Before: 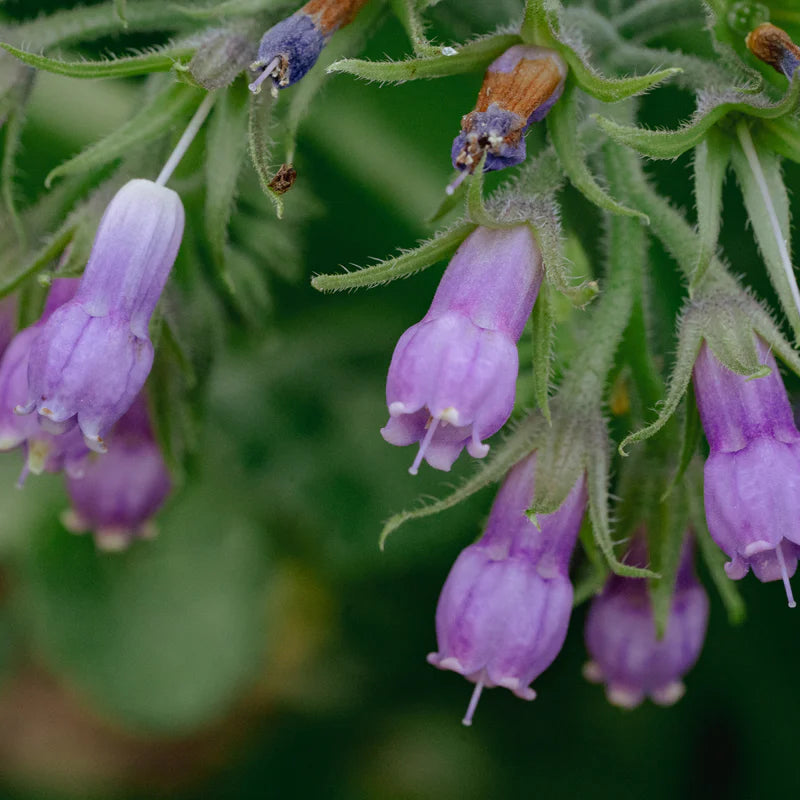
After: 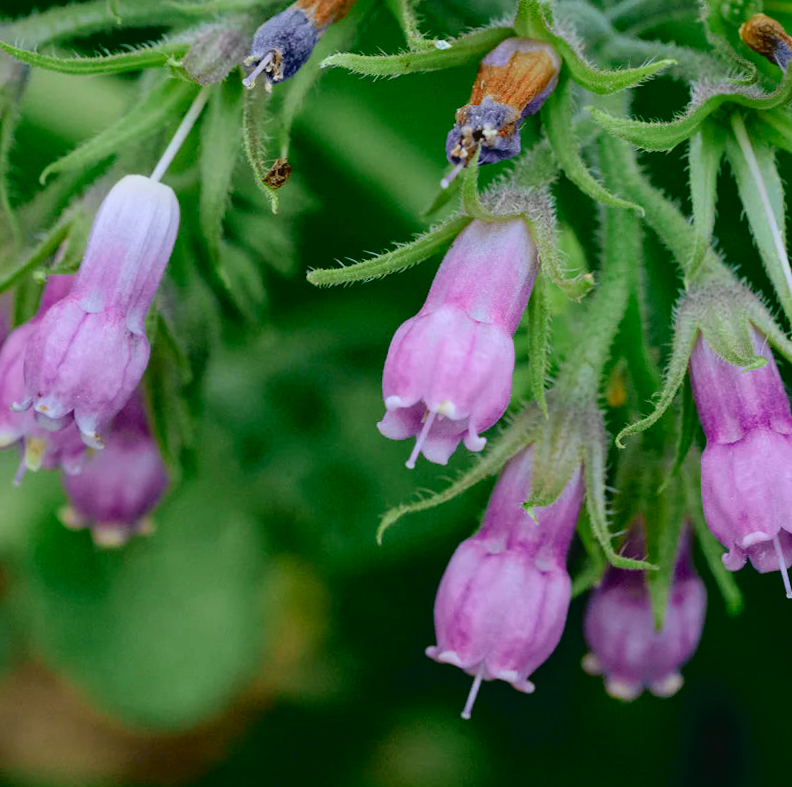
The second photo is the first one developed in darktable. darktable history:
tone curve: curves: ch0 [(0, 0.022) (0.114, 0.088) (0.282, 0.316) (0.446, 0.511) (0.613, 0.693) (0.786, 0.843) (0.999, 0.949)]; ch1 [(0, 0) (0.395, 0.343) (0.463, 0.427) (0.486, 0.474) (0.503, 0.5) (0.535, 0.522) (0.555, 0.546) (0.594, 0.614) (0.755, 0.793) (1, 1)]; ch2 [(0, 0) (0.369, 0.388) (0.449, 0.431) (0.501, 0.5) (0.528, 0.517) (0.561, 0.59) (0.612, 0.646) (0.697, 0.721) (1, 1)], color space Lab, independent channels, preserve colors none
rotate and perspective: rotation -0.45°, automatic cropping original format, crop left 0.008, crop right 0.992, crop top 0.012, crop bottom 0.988
